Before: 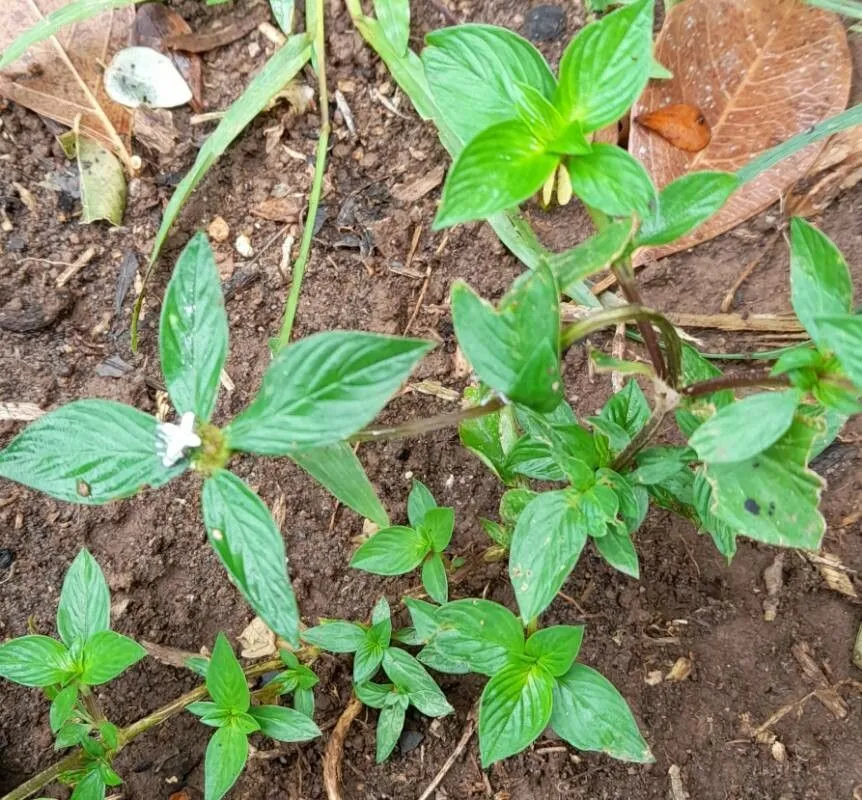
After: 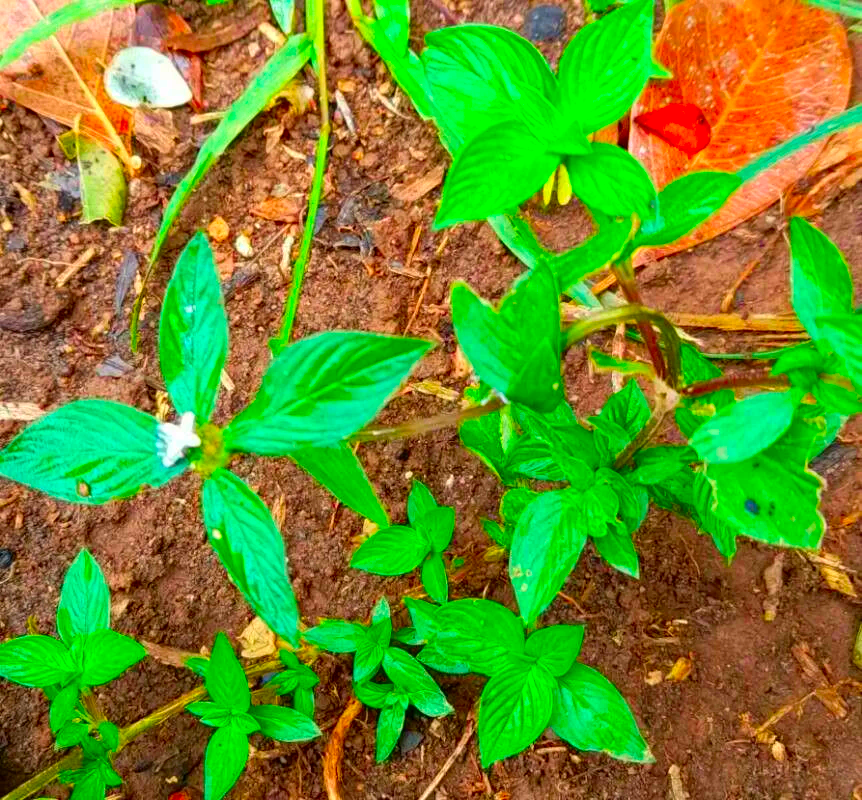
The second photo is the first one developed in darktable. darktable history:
color correction: highlights b* -0.041, saturation 2.99
